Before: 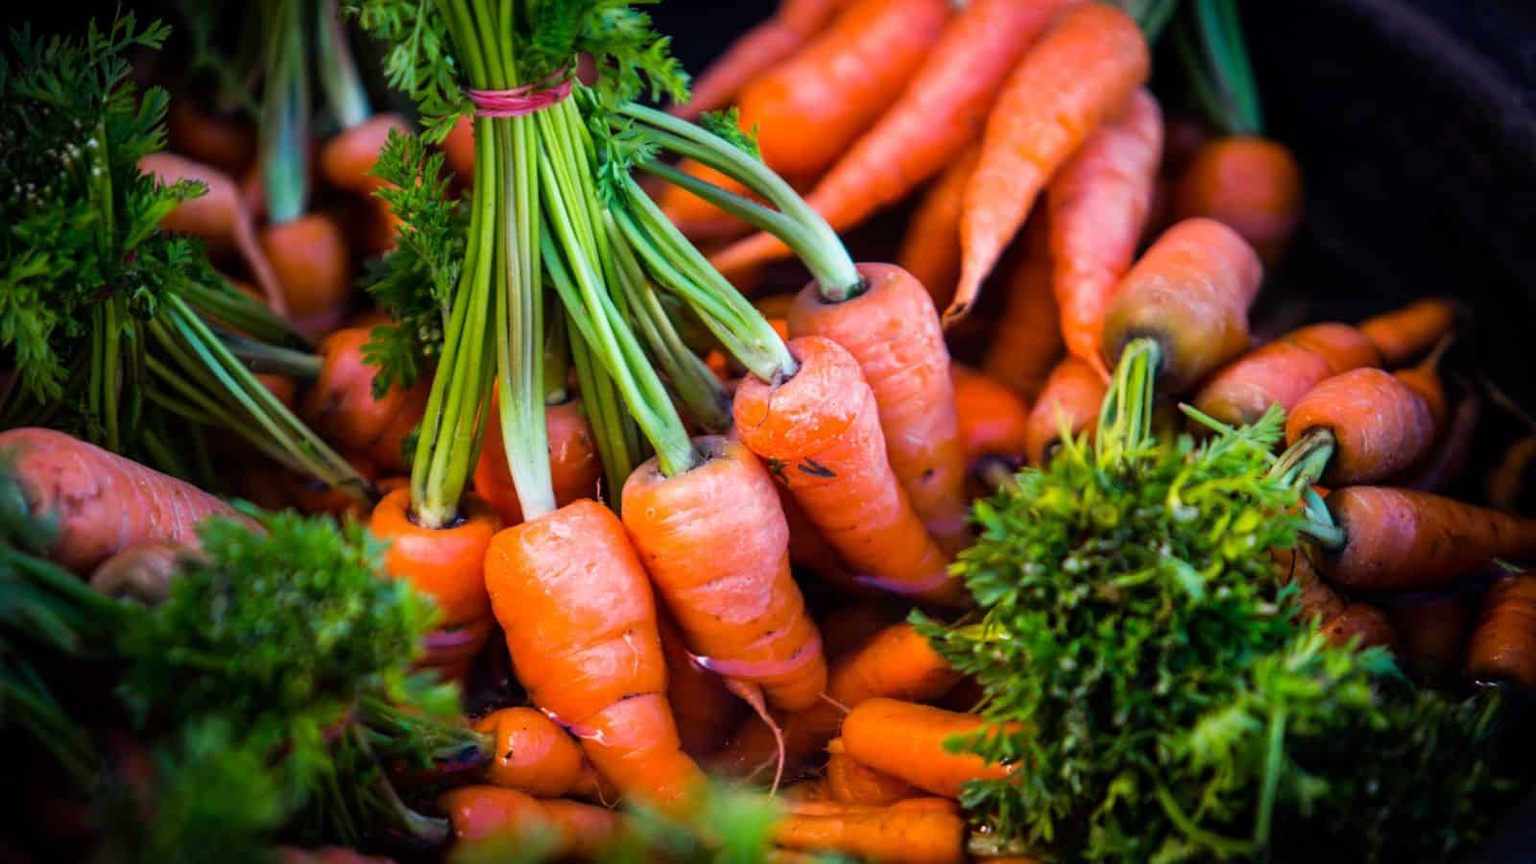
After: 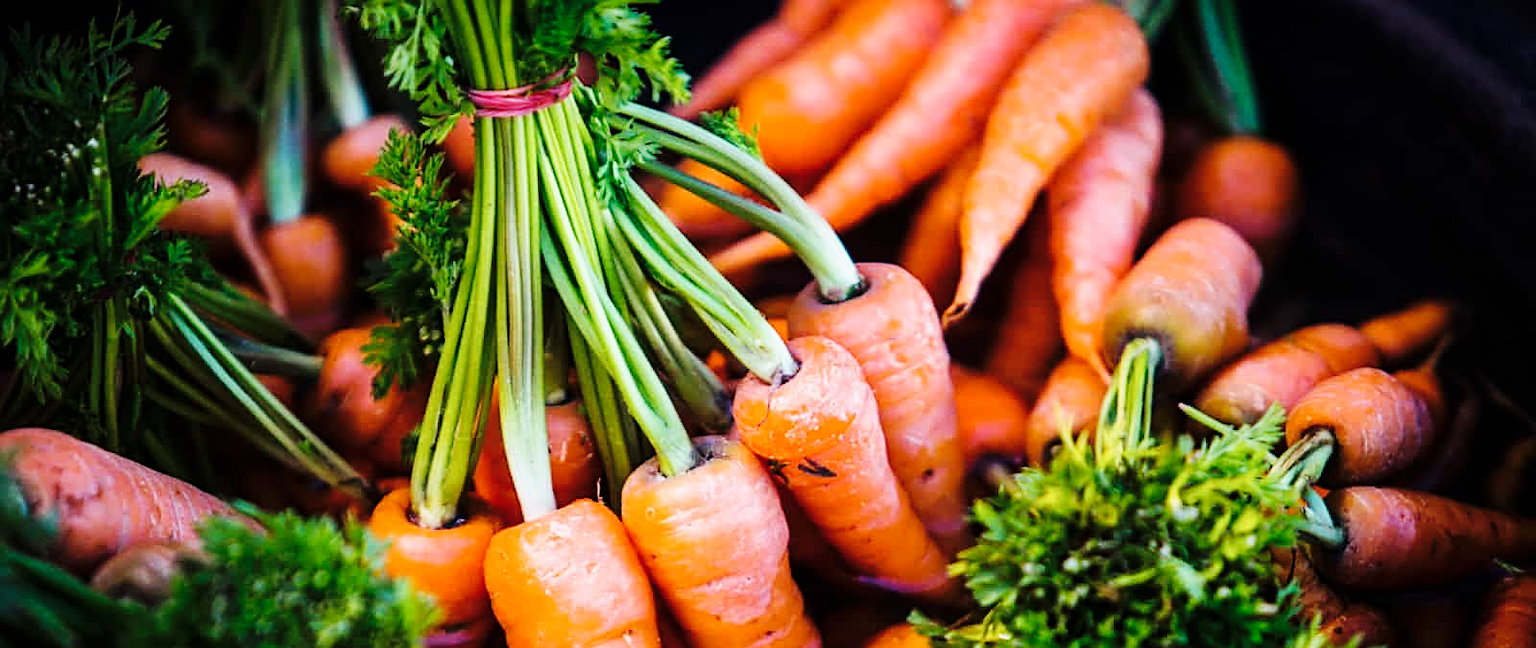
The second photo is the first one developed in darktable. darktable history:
color correction: highlights b* 0.043, saturation 0.849
sharpen: on, module defaults
base curve: curves: ch0 [(0, 0) (0.036, 0.025) (0.121, 0.166) (0.206, 0.329) (0.605, 0.79) (1, 1)], preserve colors none
crop: bottom 24.983%
